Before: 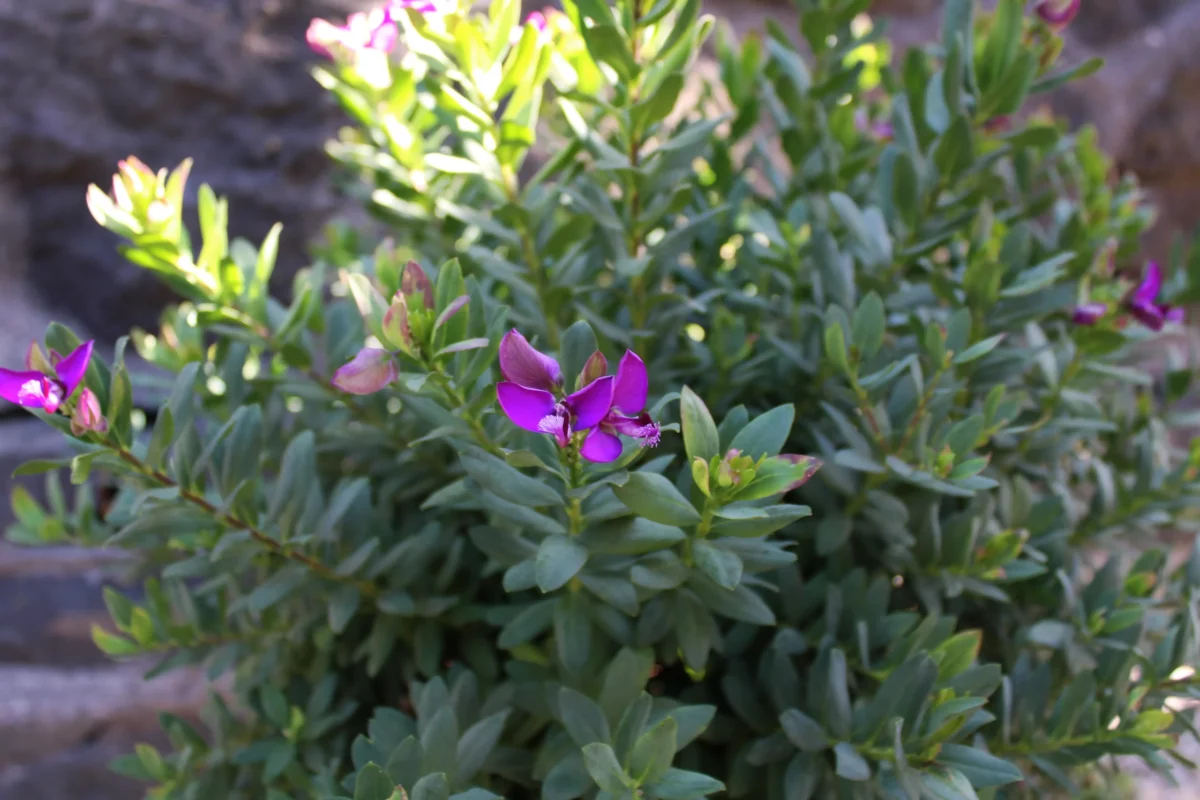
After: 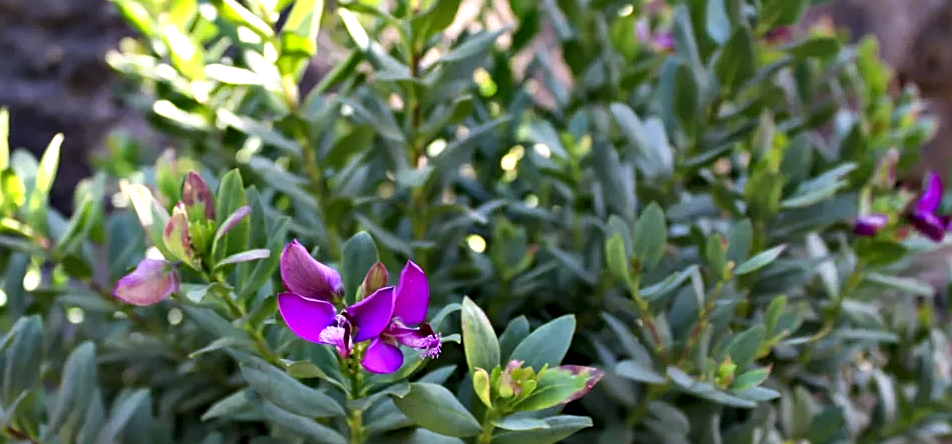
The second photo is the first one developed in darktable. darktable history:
crop: left 18.311%, top 11.128%, right 2.278%, bottom 33.336%
contrast equalizer: octaves 7, y [[0.6 ×6], [0.55 ×6], [0 ×6], [0 ×6], [0 ×6]]
sharpen: on, module defaults
